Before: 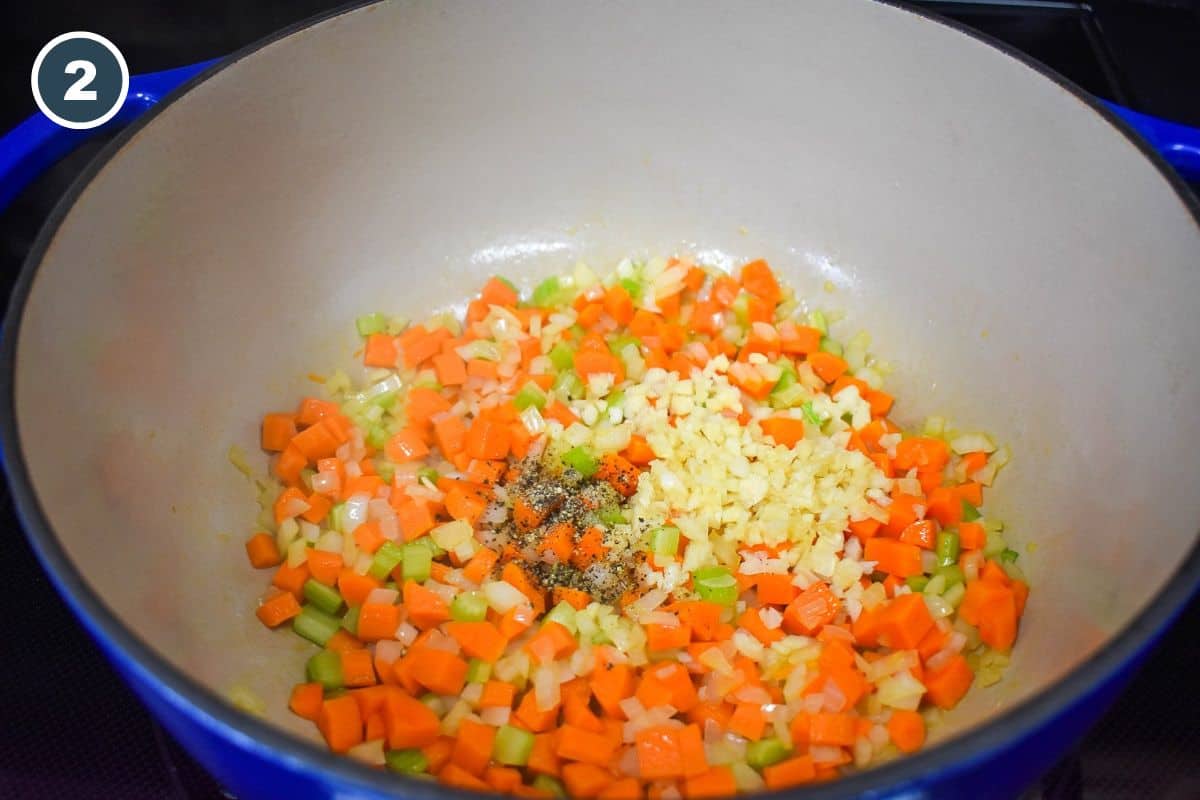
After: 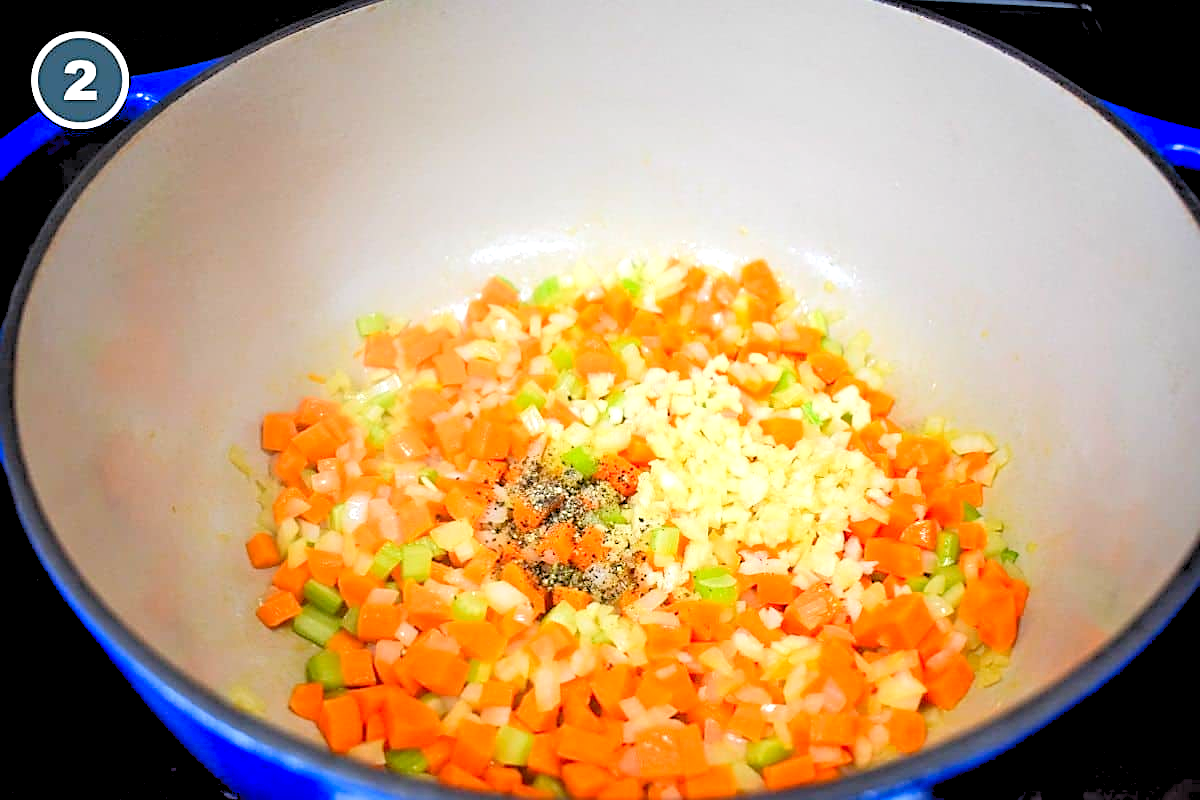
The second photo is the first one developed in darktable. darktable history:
sharpen: on, module defaults
levels: levels [0.072, 0.414, 0.976]
tone equalizer: -8 EV -0.417 EV, -7 EV -0.389 EV, -6 EV -0.333 EV, -5 EV -0.222 EV, -3 EV 0.222 EV, -2 EV 0.333 EV, -1 EV 0.389 EV, +0 EV 0.417 EV, edges refinement/feathering 500, mask exposure compensation -1.57 EV, preserve details no
